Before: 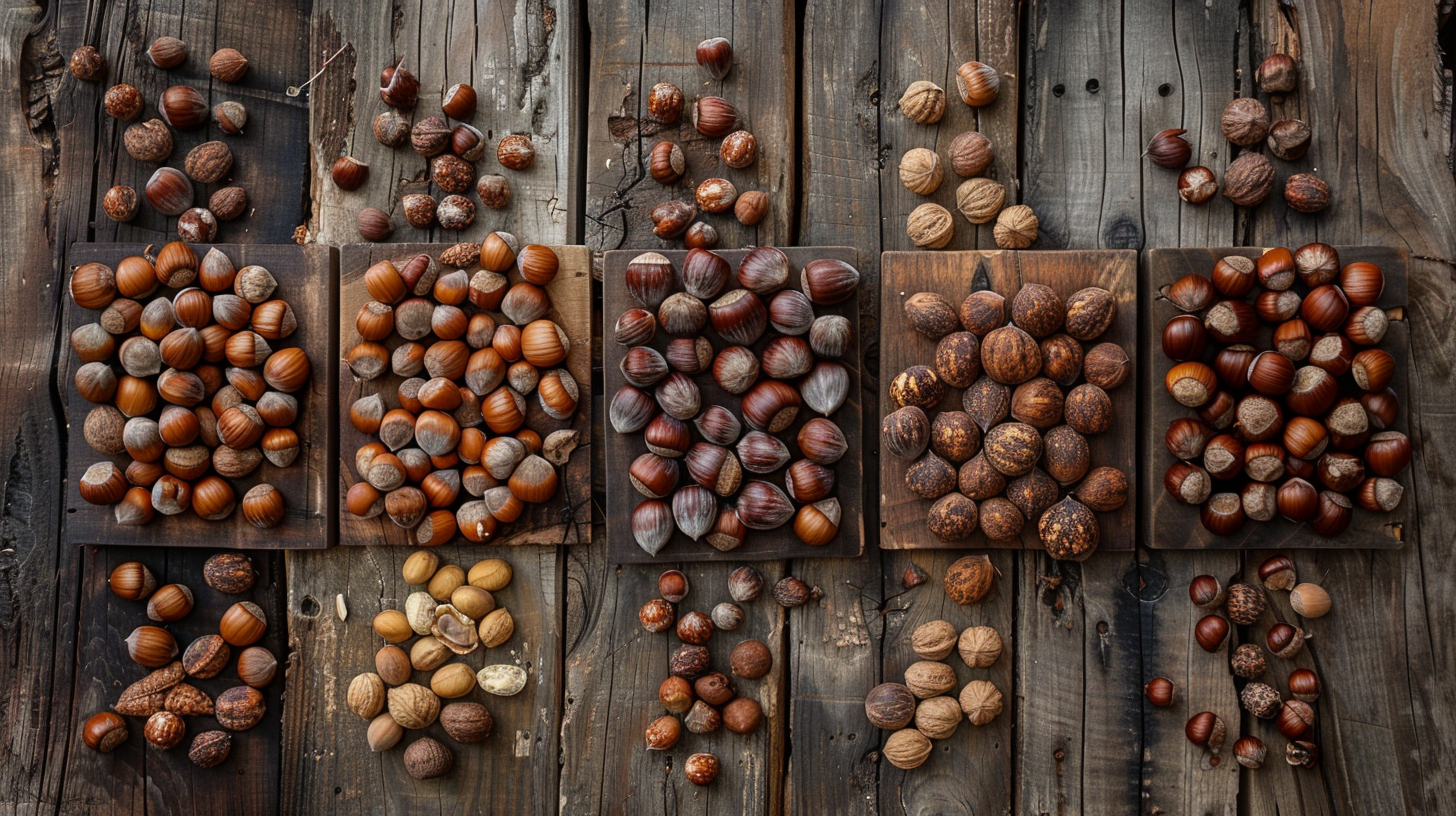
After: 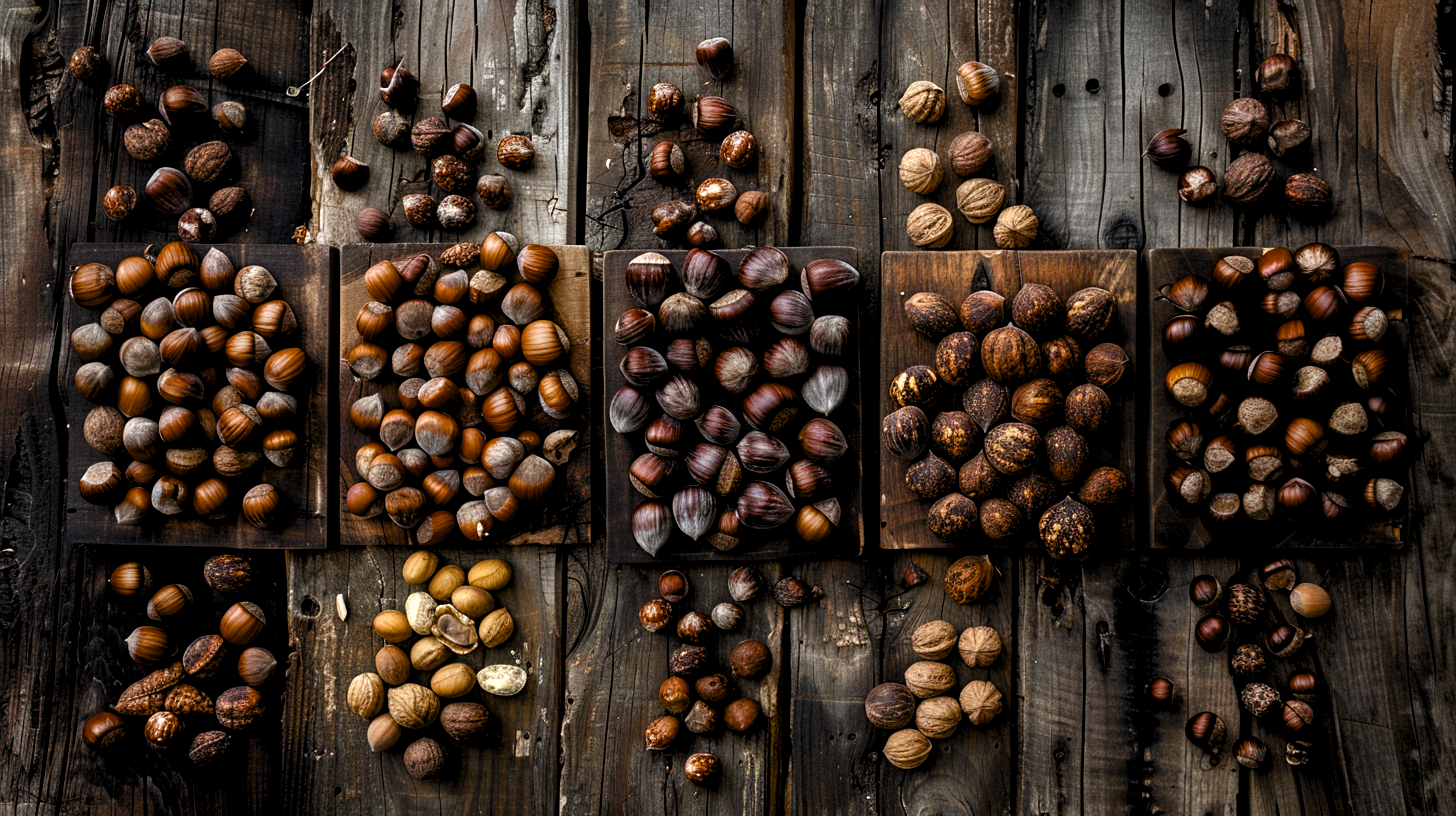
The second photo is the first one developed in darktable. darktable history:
color balance rgb: perceptual saturation grading › global saturation 20%, perceptual saturation grading › highlights -25%, perceptual saturation grading › shadows 50%
levels: levels [0.129, 0.519, 0.867]
